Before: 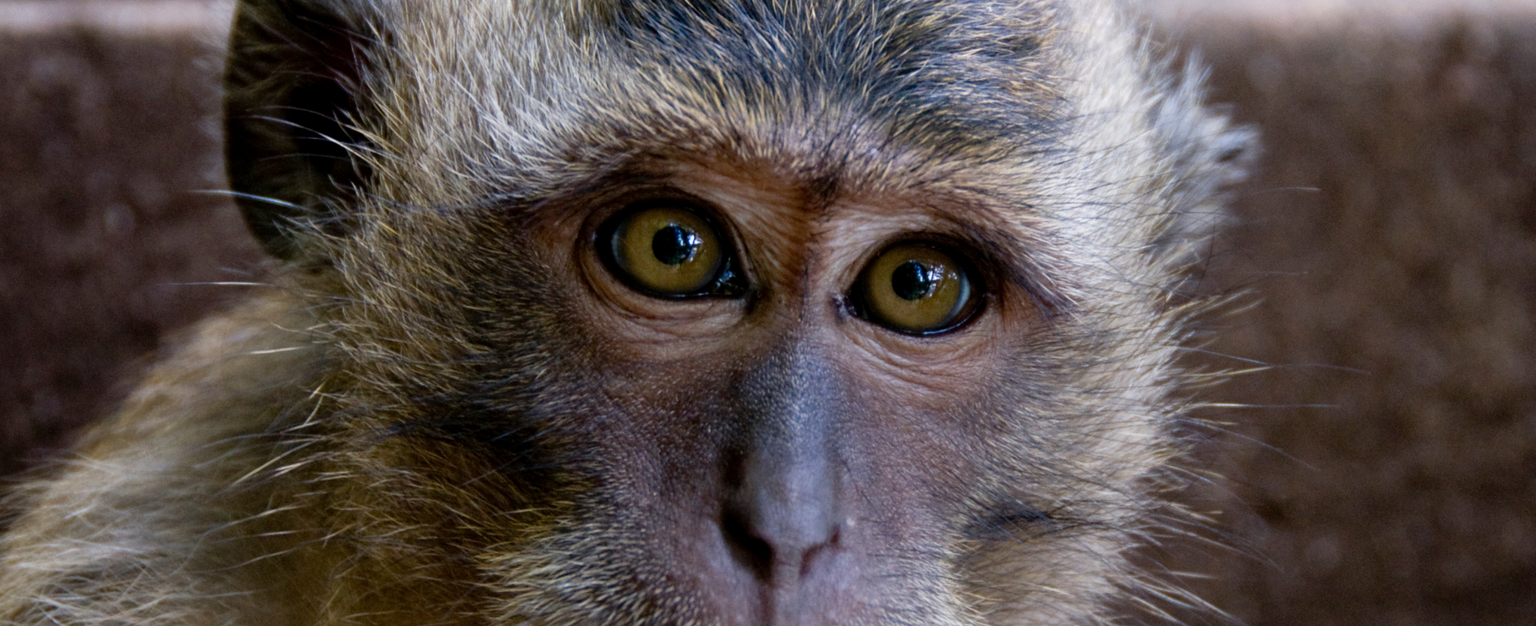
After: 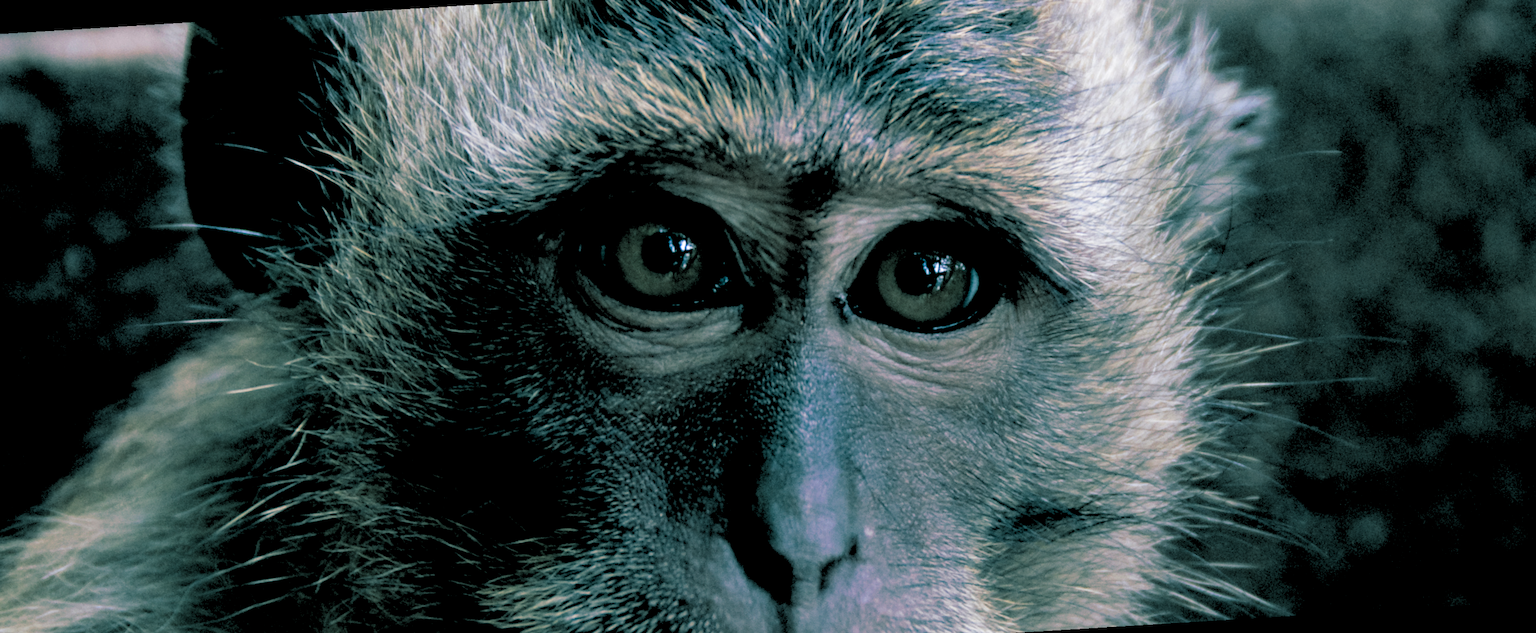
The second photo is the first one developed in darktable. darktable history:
rgb levels: levels [[0.029, 0.461, 0.922], [0, 0.5, 1], [0, 0.5, 1]]
split-toning: shadows › hue 183.6°, shadows › saturation 0.52, highlights › hue 0°, highlights › saturation 0
rotate and perspective: rotation -3.52°, crop left 0.036, crop right 0.964, crop top 0.081, crop bottom 0.919
